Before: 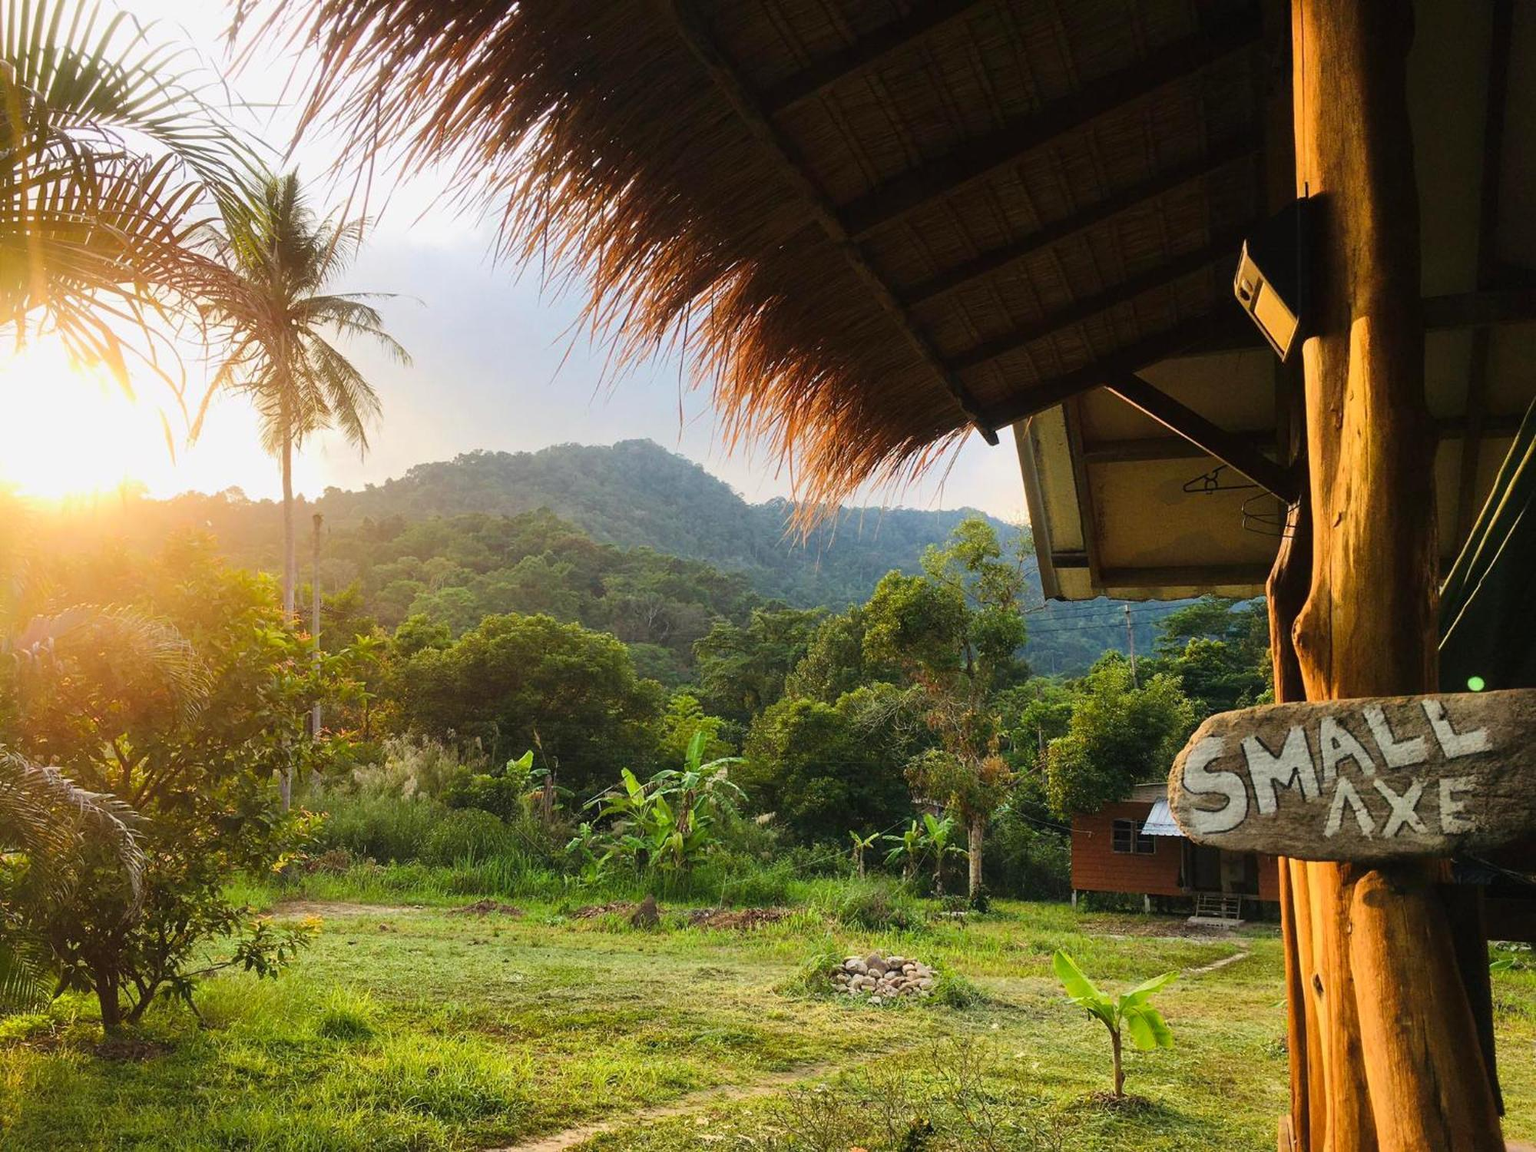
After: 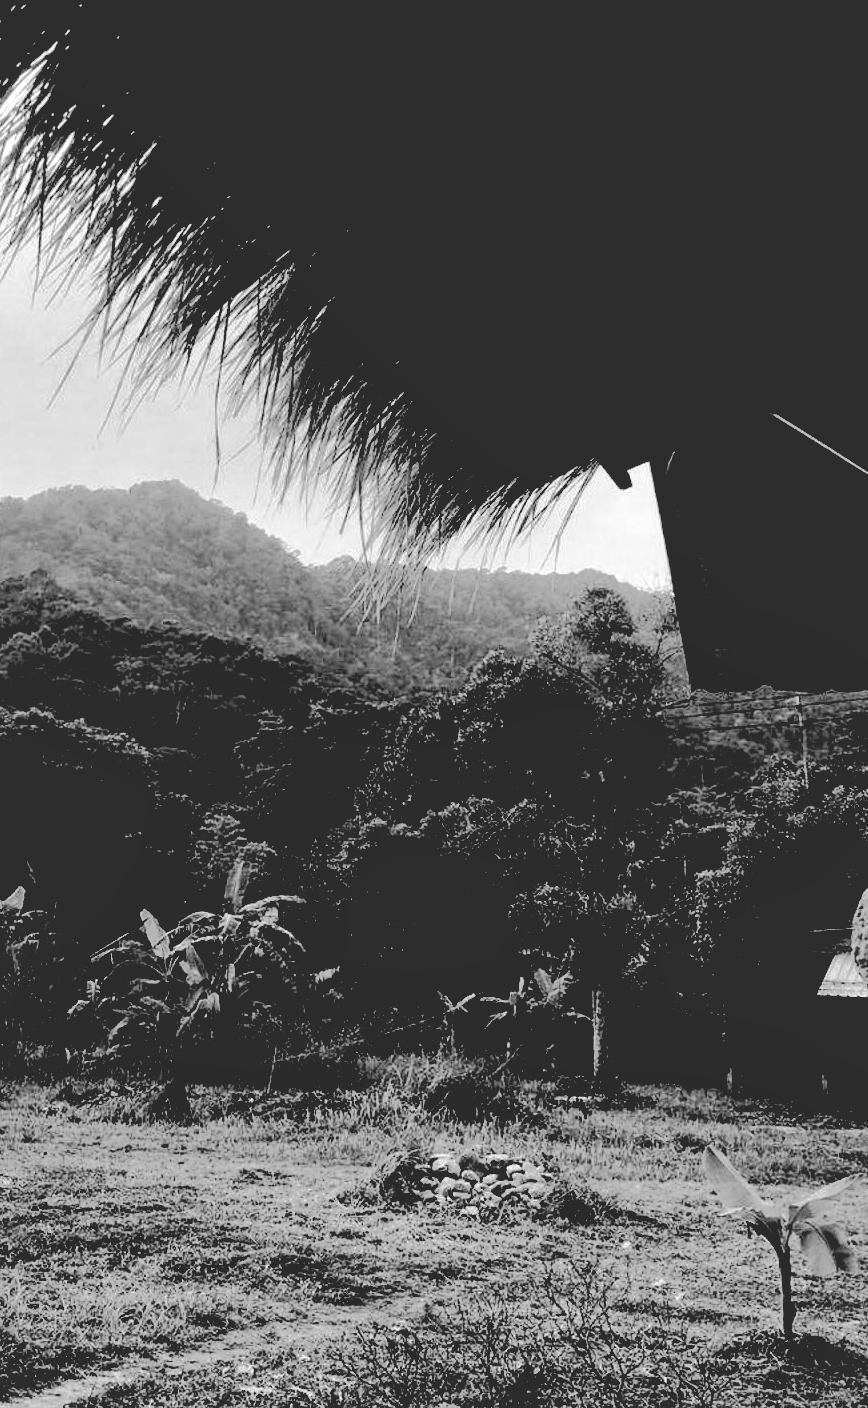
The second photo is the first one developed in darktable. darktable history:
crop: left 33.468%, top 6.067%, right 23.085%
contrast brightness saturation: saturation -0.99
base curve: curves: ch0 [(0.065, 0.026) (0.236, 0.358) (0.53, 0.546) (0.777, 0.841) (0.924, 0.992)], preserve colors none
tone equalizer: -8 EV -0.449 EV, -7 EV -0.38 EV, -6 EV -0.346 EV, -5 EV -0.219 EV, -3 EV 0.195 EV, -2 EV 0.346 EV, -1 EV 0.385 EV, +0 EV 0.39 EV, edges refinement/feathering 500, mask exposure compensation -1.57 EV, preserve details no
exposure: black level correction 0.046, exposure -0.232 EV, compensate highlight preservation false
color calibration: output gray [0.21, 0.42, 0.37, 0], x 0.37, y 0.382, temperature 4315.23 K
local contrast: mode bilateral grid, contrast 21, coarseness 49, detail 119%, midtone range 0.2
